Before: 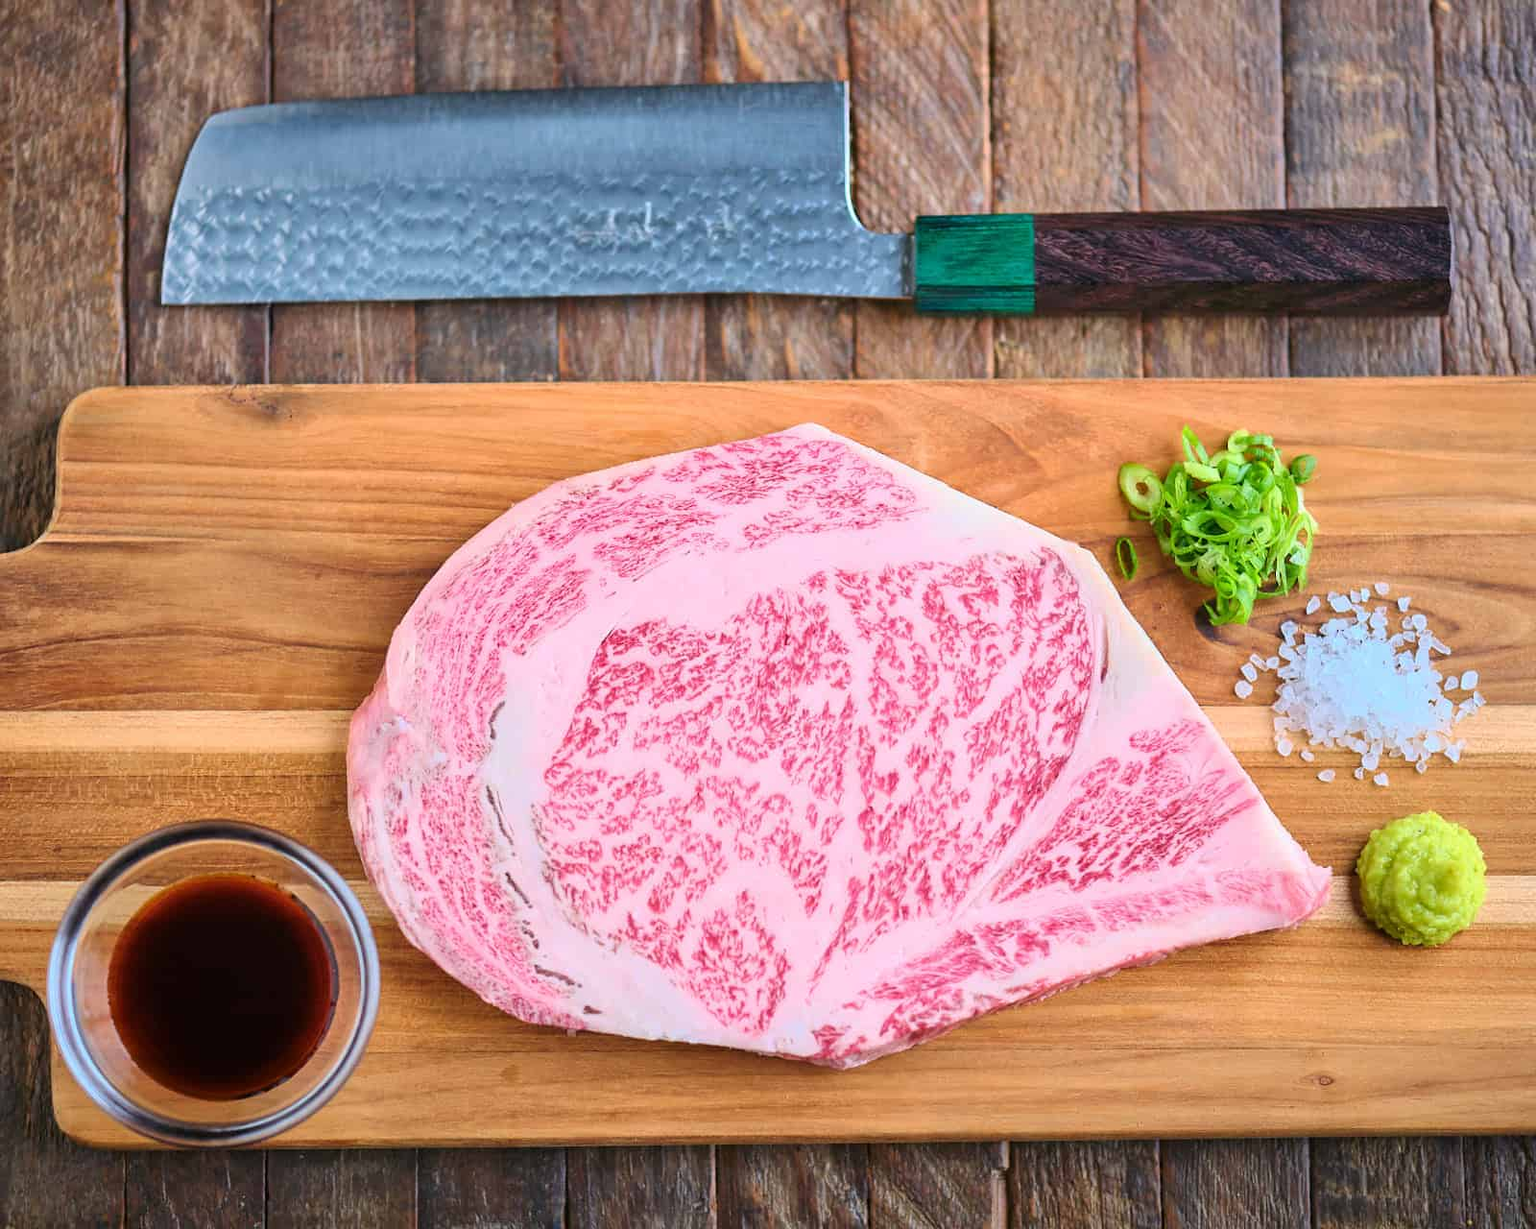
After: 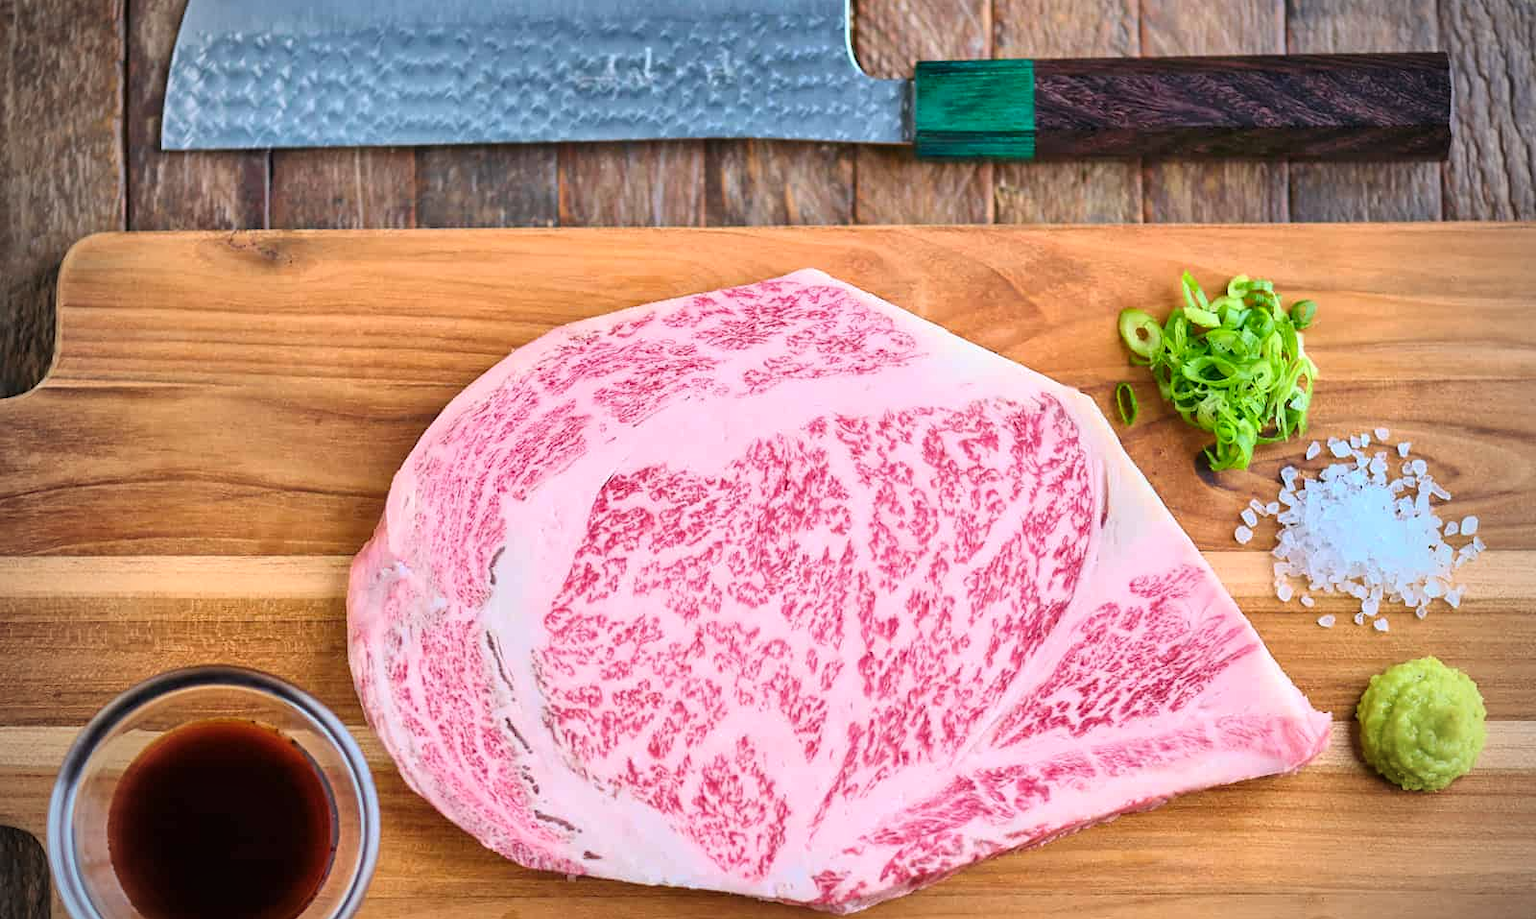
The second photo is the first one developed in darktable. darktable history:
crop and rotate: top 12.615%, bottom 12.464%
color balance rgb: perceptual saturation grading › global saturation 0.858%, global vibrance 9.278%
local contrast: mode bilateral grid, contrast 20, coarseness 50, detail 119%, midtone range 0.2
vignetting: brightness -0.575, unbound false
